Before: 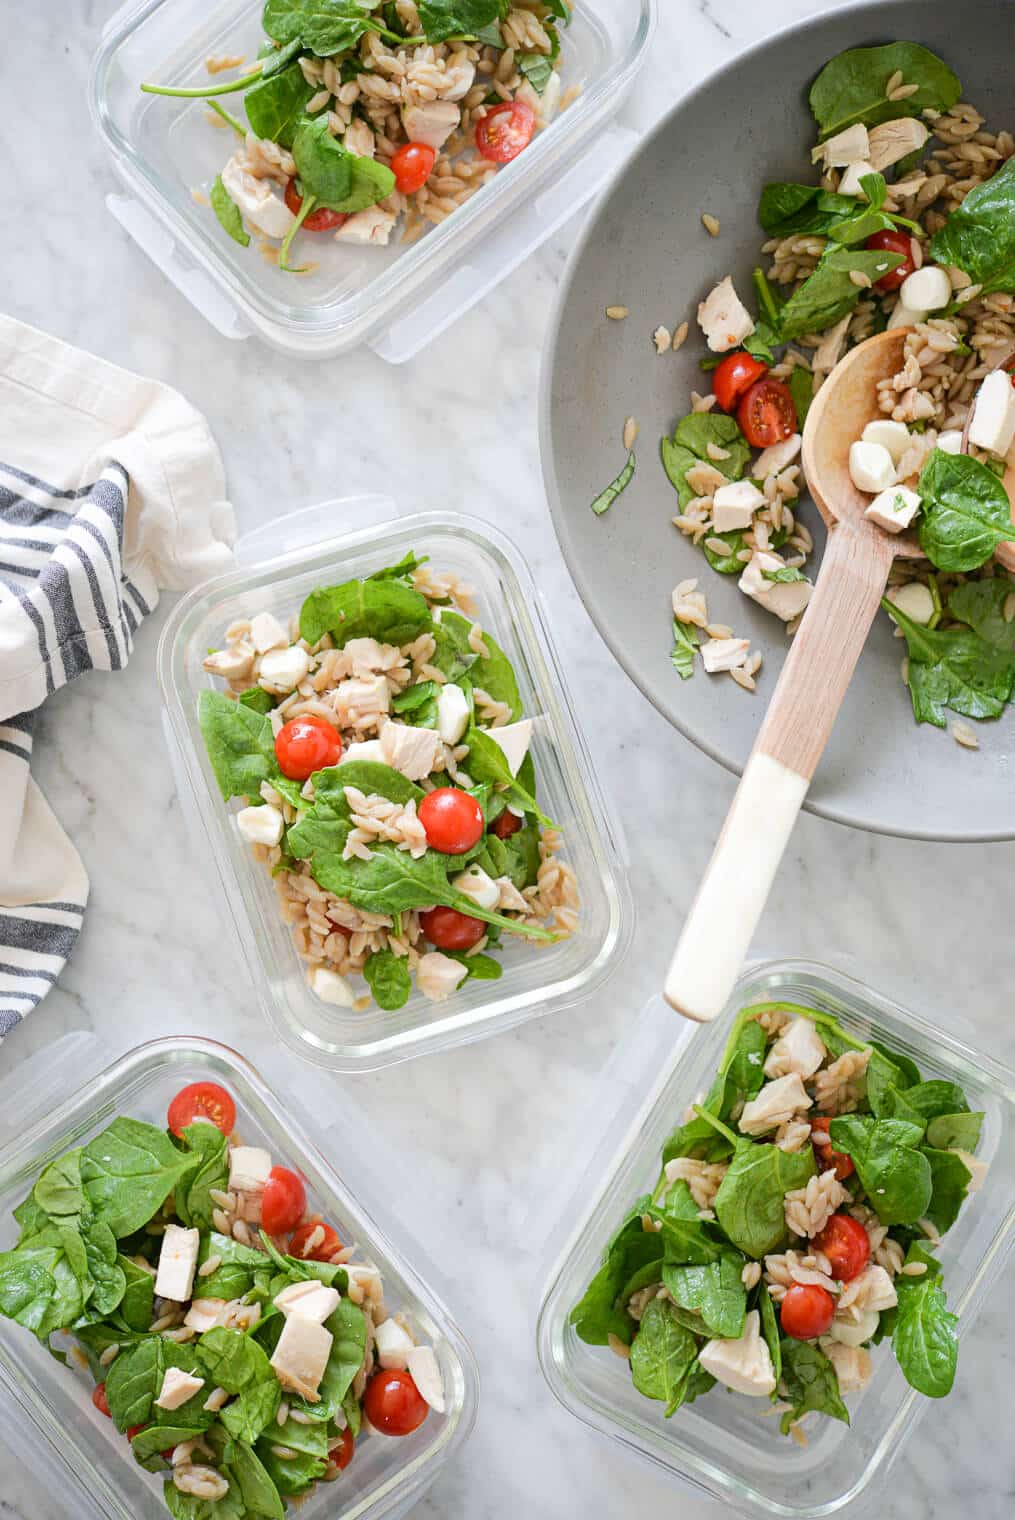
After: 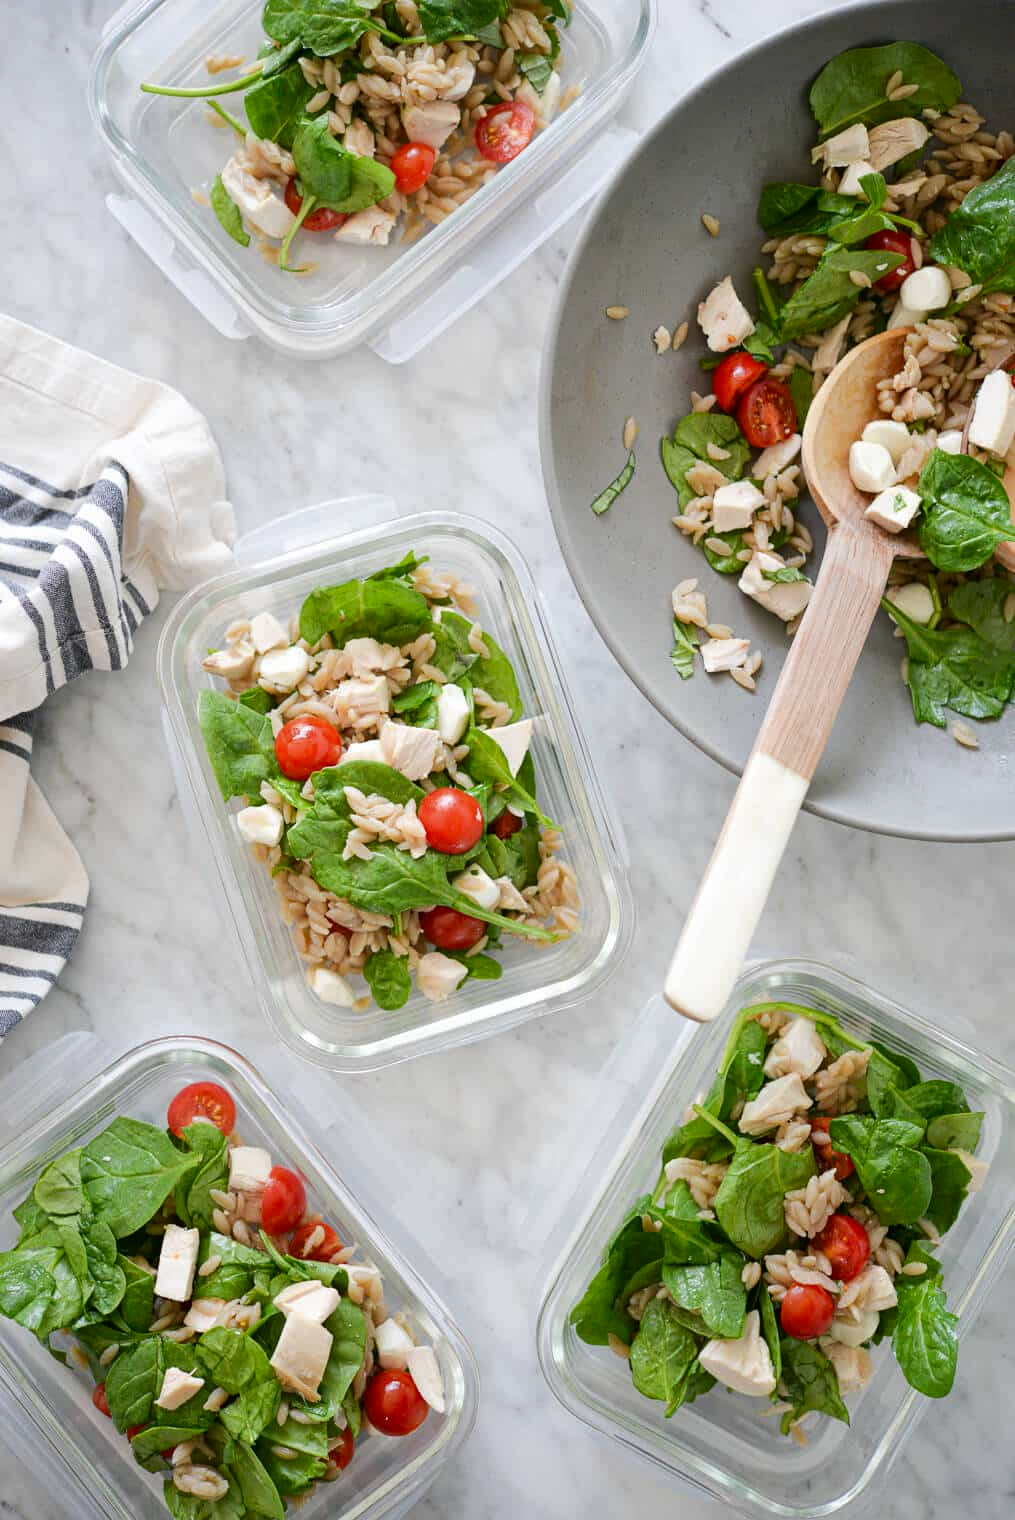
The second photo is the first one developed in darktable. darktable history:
contrast brightness saturation: brightness -0.092
